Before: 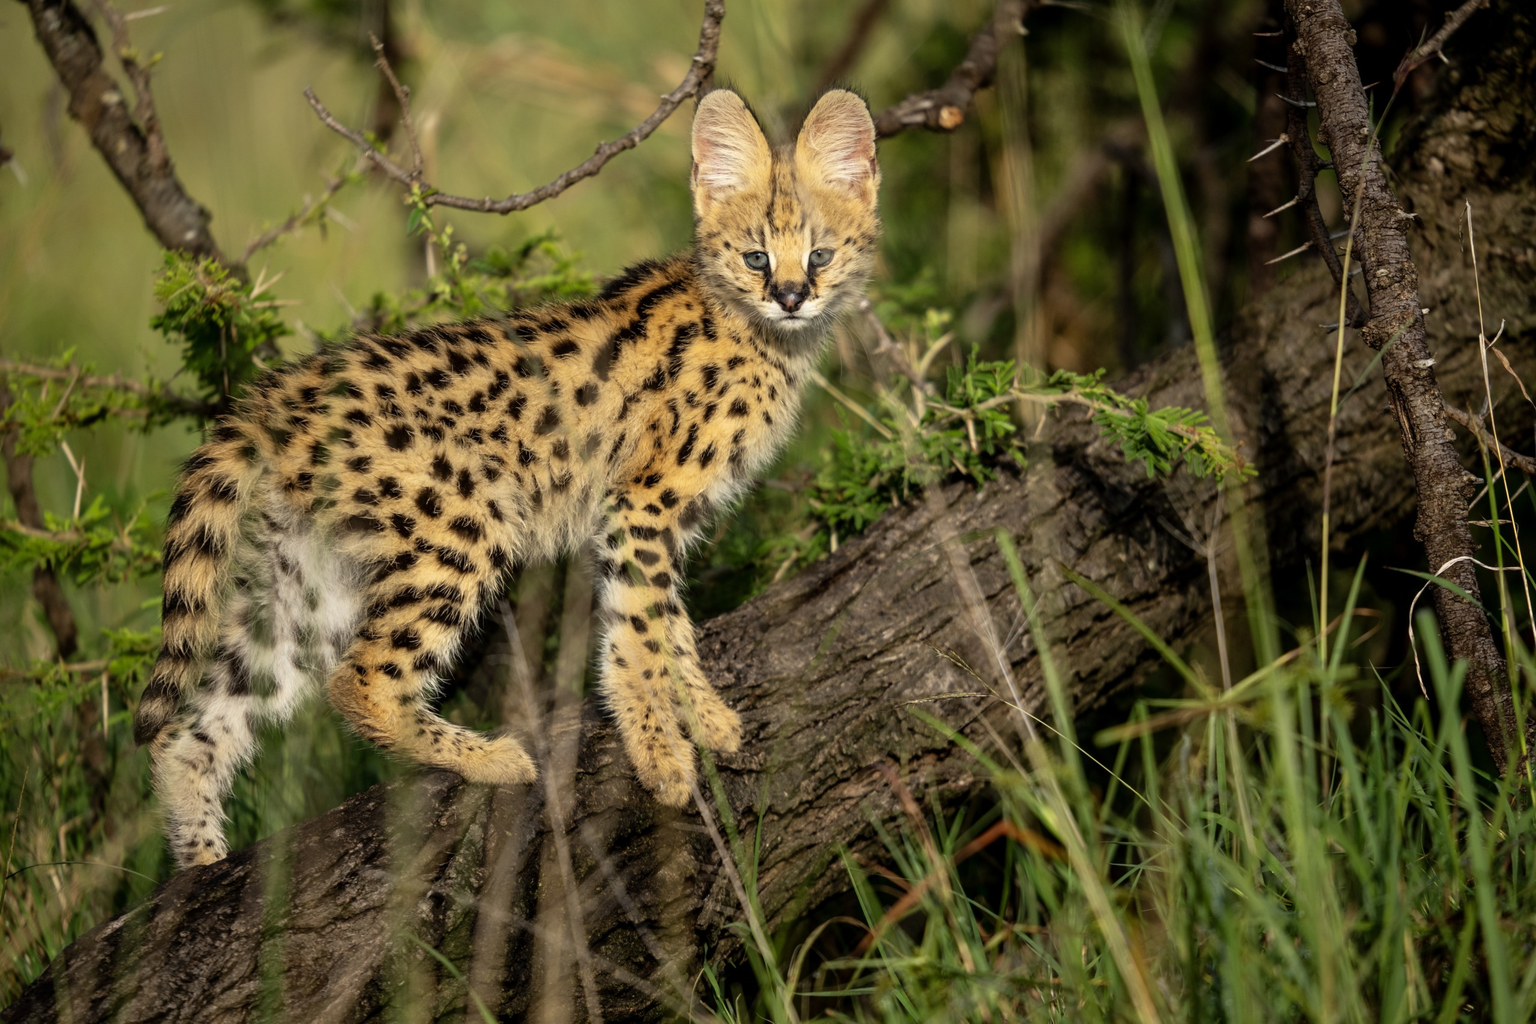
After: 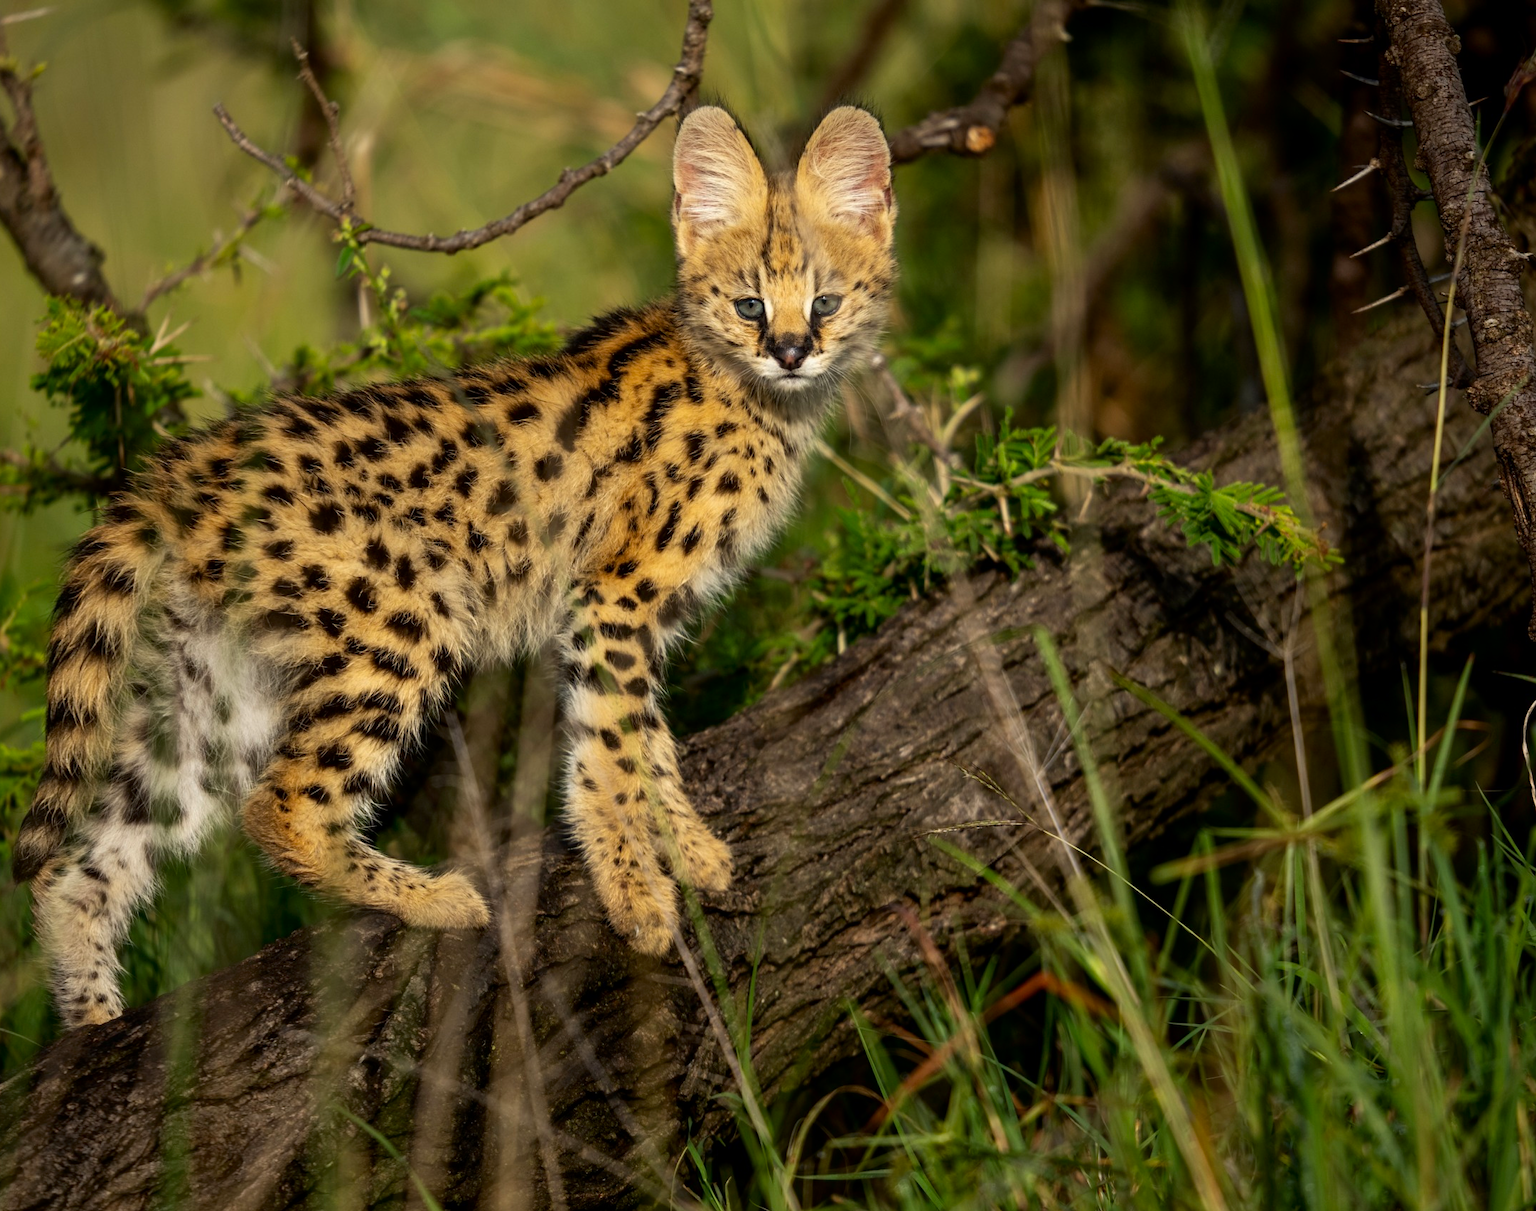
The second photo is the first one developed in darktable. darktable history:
contrast brightness saturation: brightness -0.095
crop: left 8.072%, right 7.475%
